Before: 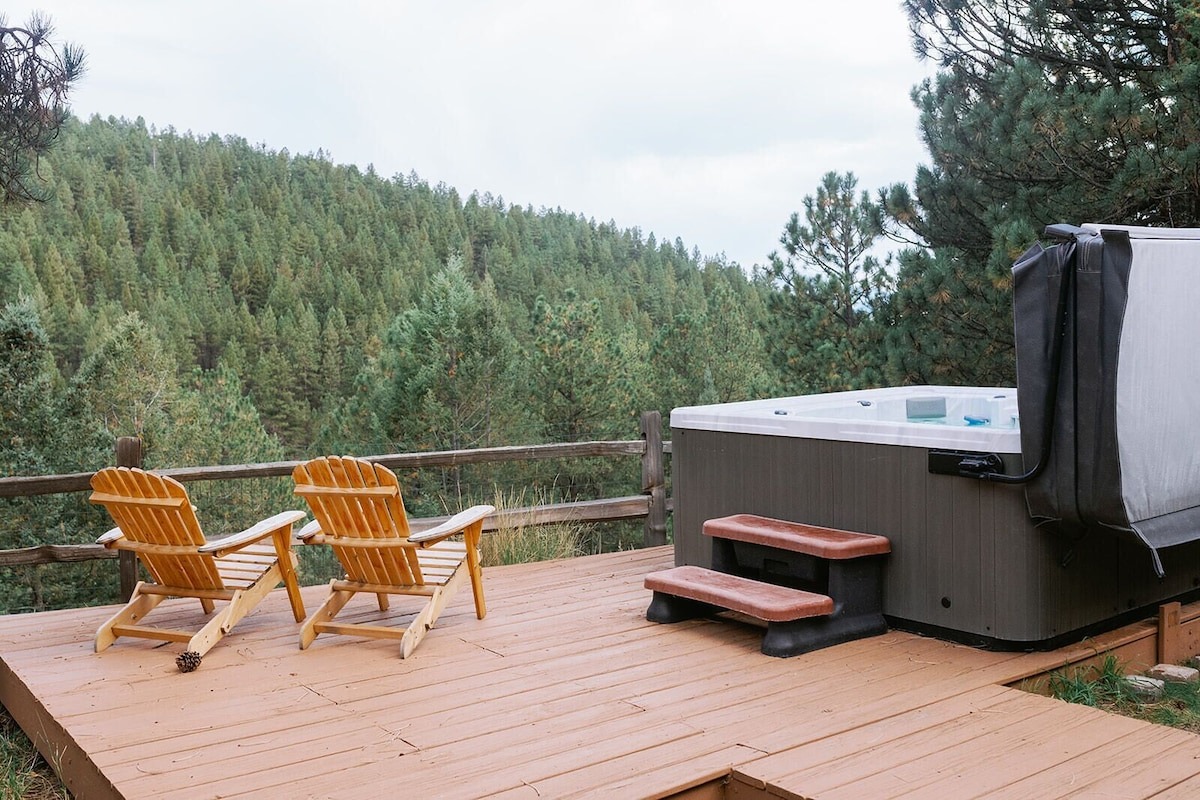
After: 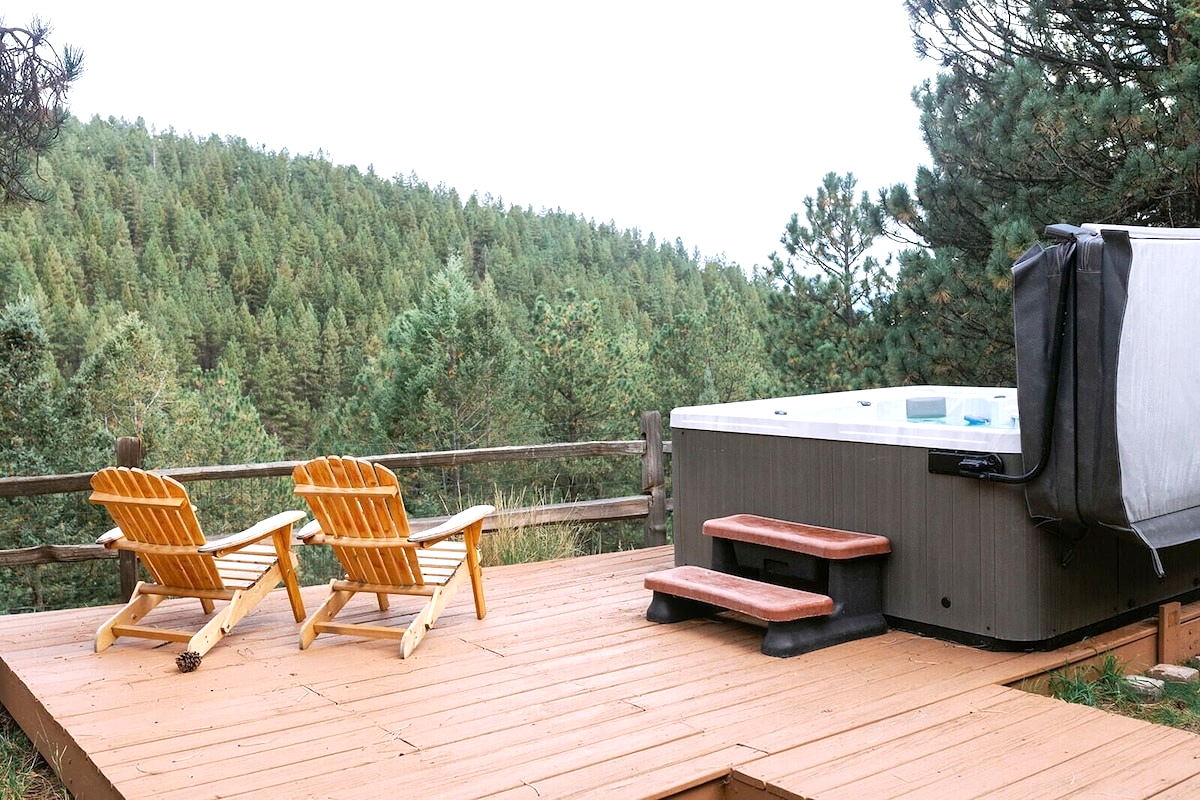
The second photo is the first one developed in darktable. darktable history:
local contrast: mode bilateral grid, contrast 19, coarseness 51, detail 119%, midtone range 0.2
tone equalizer: edges refinement/feathering 500, mask exposure compensation -1.57 EV, preserve details no
exposure: black level correction 0, exposure 0.498 EV, compensate highlight preservation false
